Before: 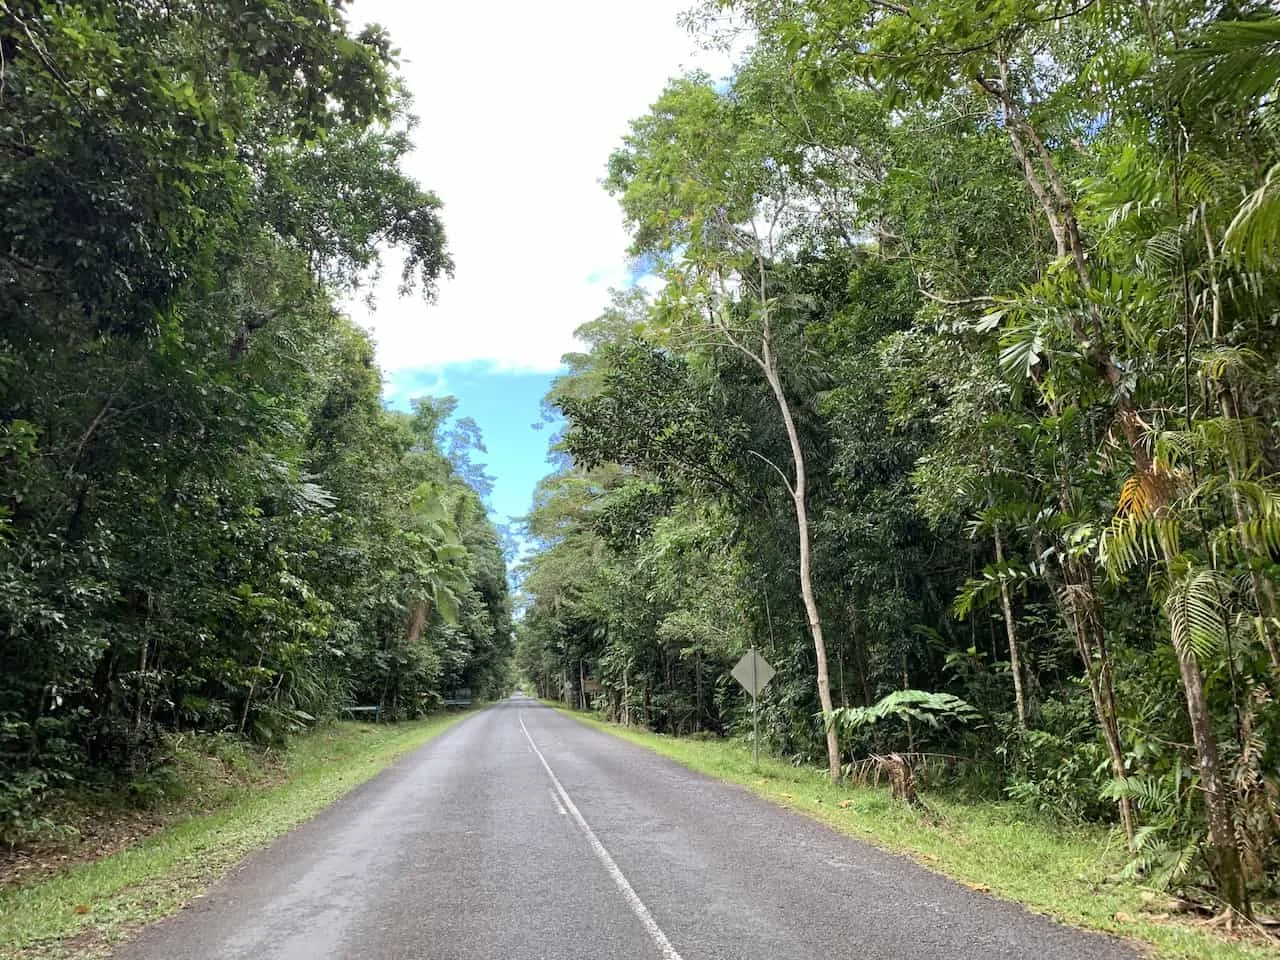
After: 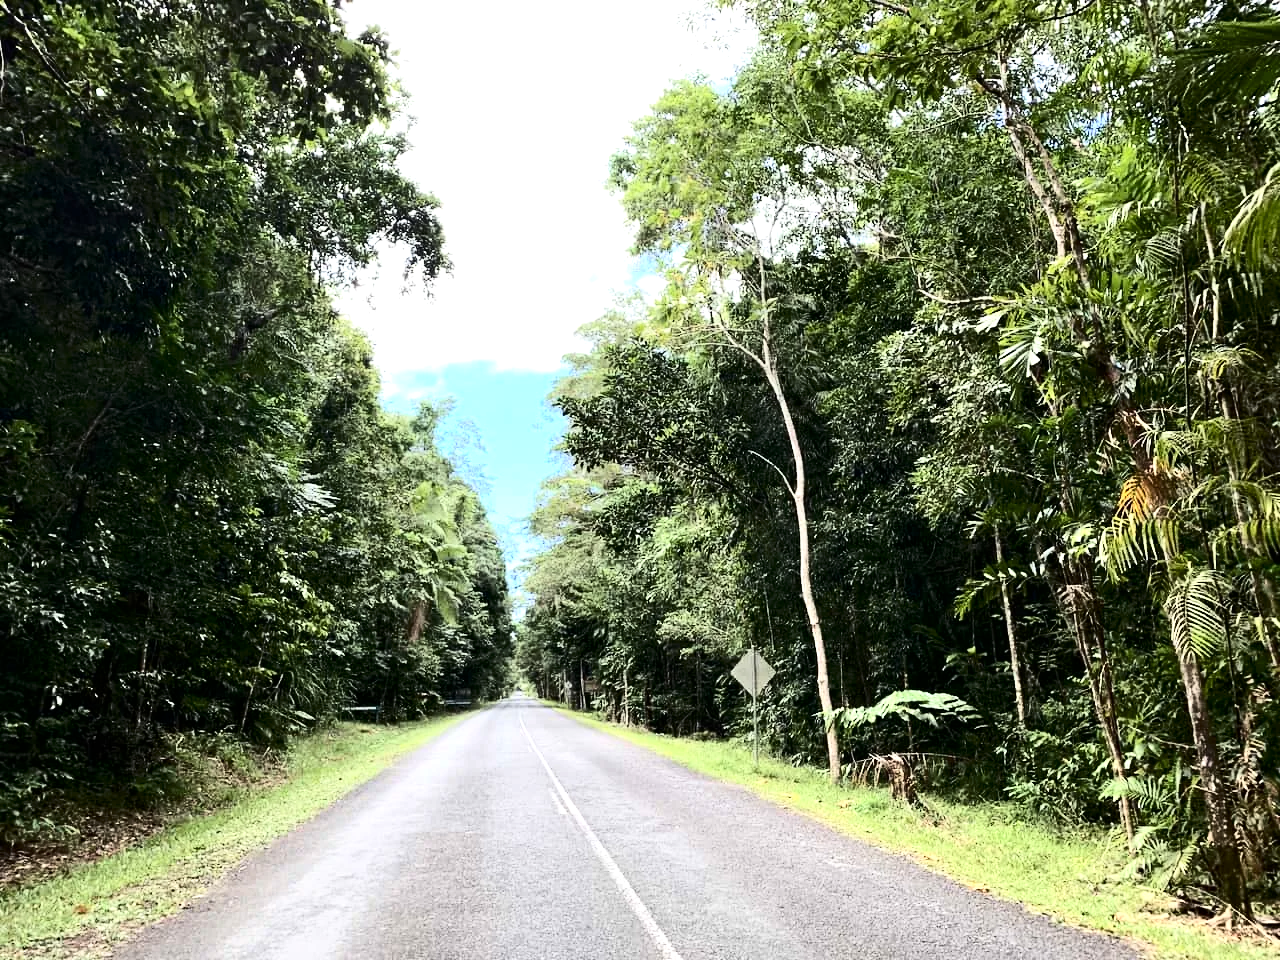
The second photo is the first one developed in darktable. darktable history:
contrast brightness saturation: contrast 0.299
tone equalizer: -8 EV -0.746 EV, -7 EV -0.706 EV, -6 EV -0.634 EV, -5 EV -0.404 EV, -3 EV 0.404 EV, -2 EV 0.6 EV, -1 EV 0.693 EV, +0 EV 0.727 EV, smoothing diameter 2.06%, edges refinement/feathering 24.42, mask exposure compensation -1.57 EV, filter diffusion 5
